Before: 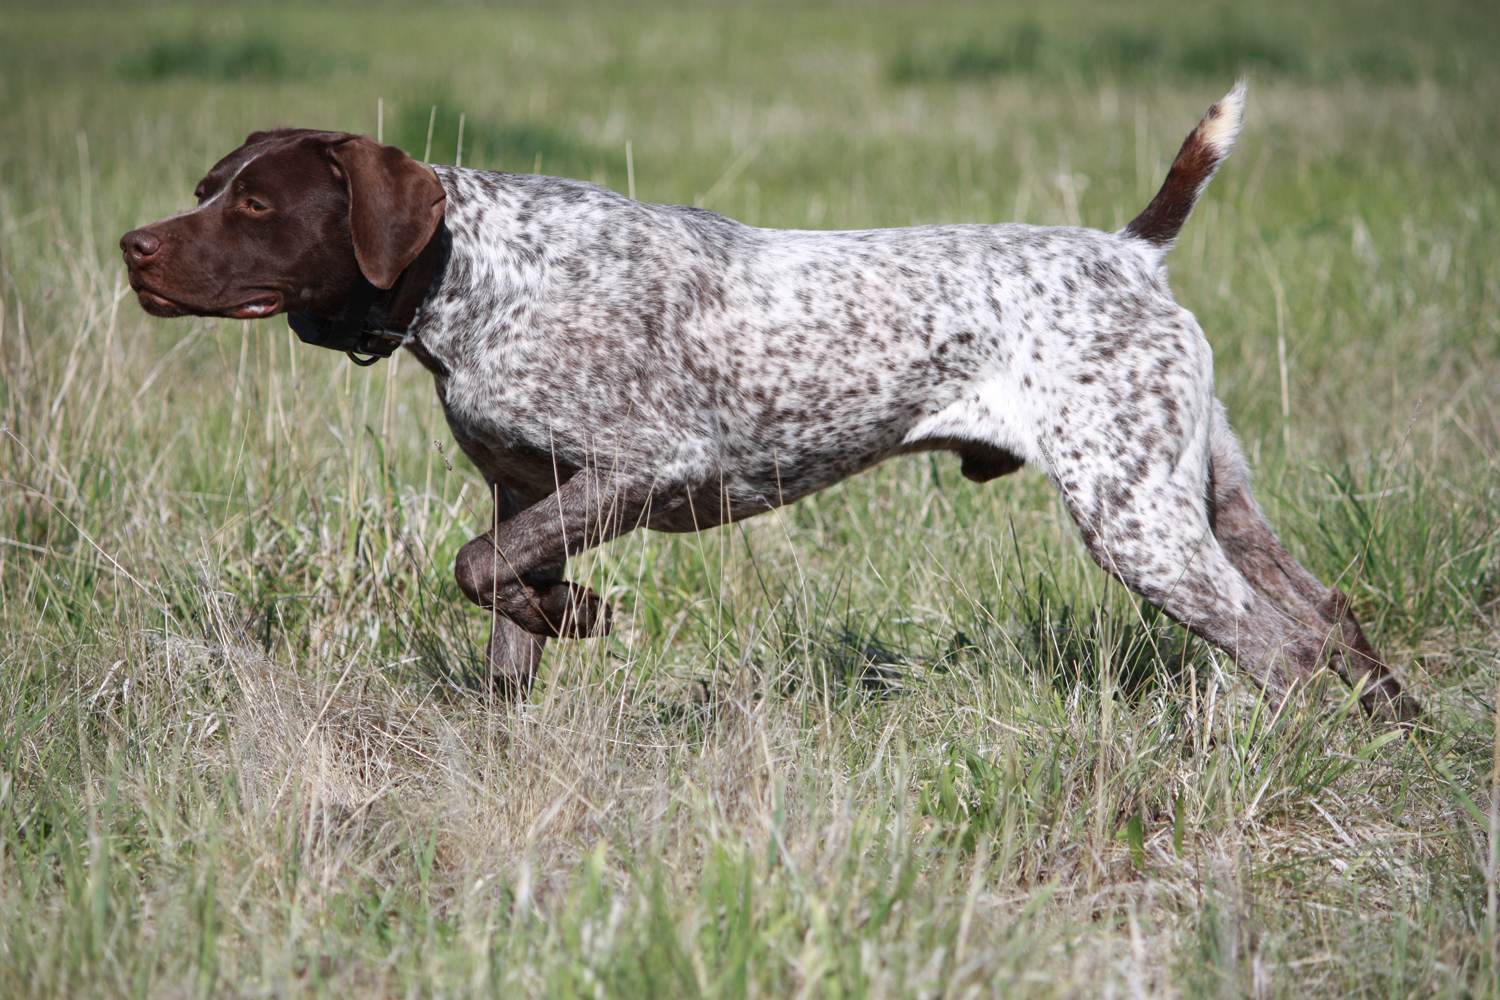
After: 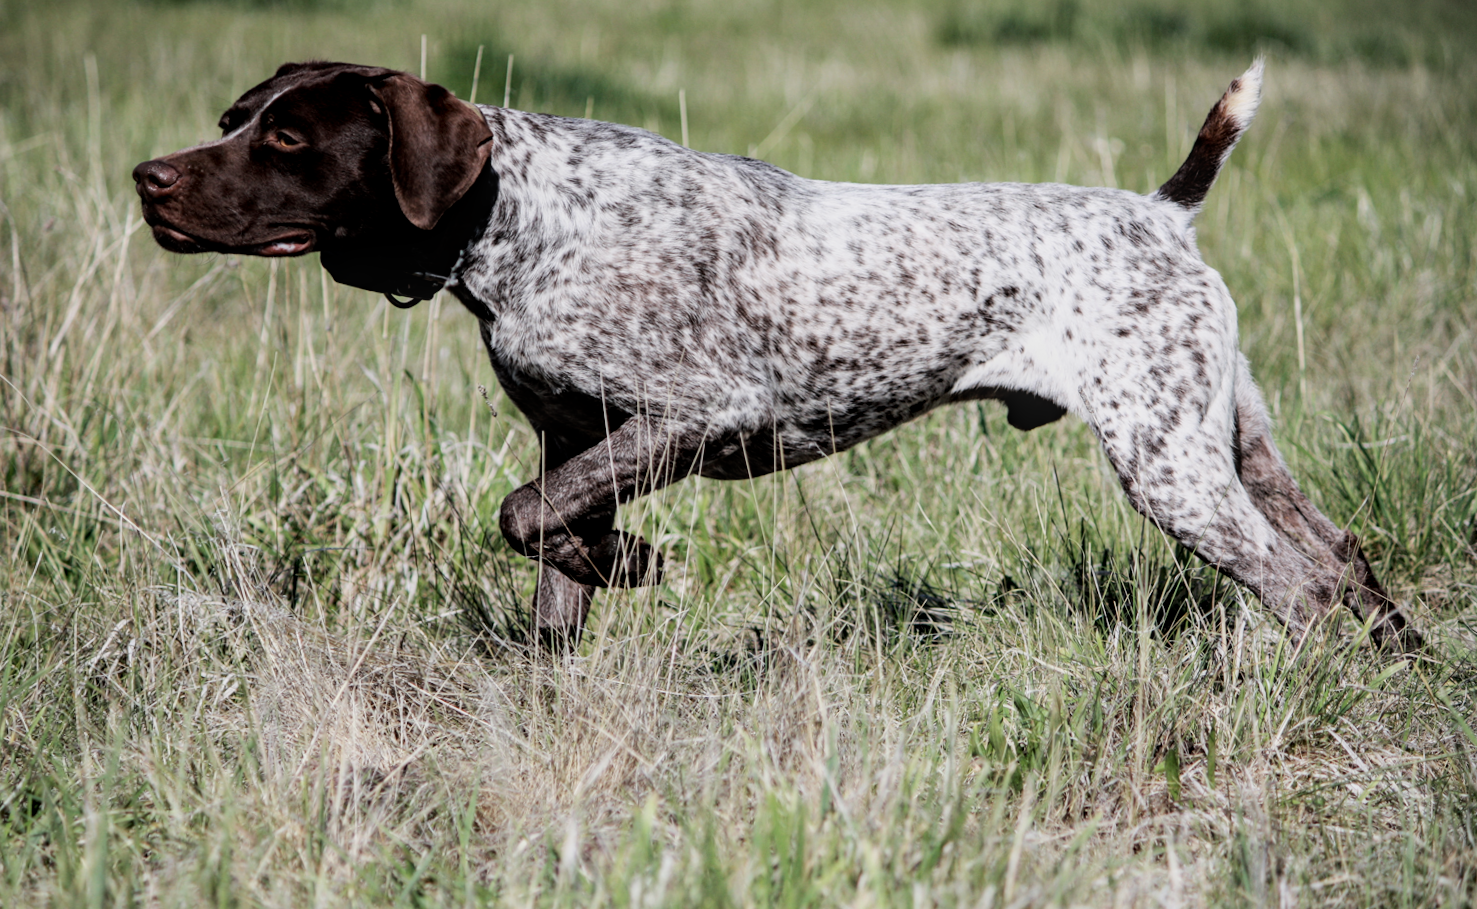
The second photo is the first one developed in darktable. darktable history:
filmic rgb: black relative exposure -5 EV, hardness 2.88, contrast 1.3, highlights saturation mix -30%
local contrast: on, module defaults
rotate and perspective: rotation -0.013°, lens shift (vertical) -0.027, lens shift (horizontal) 0.178, crop left 0.016, crop right 0.989, crop top 0.082, crop bottom 0.918
